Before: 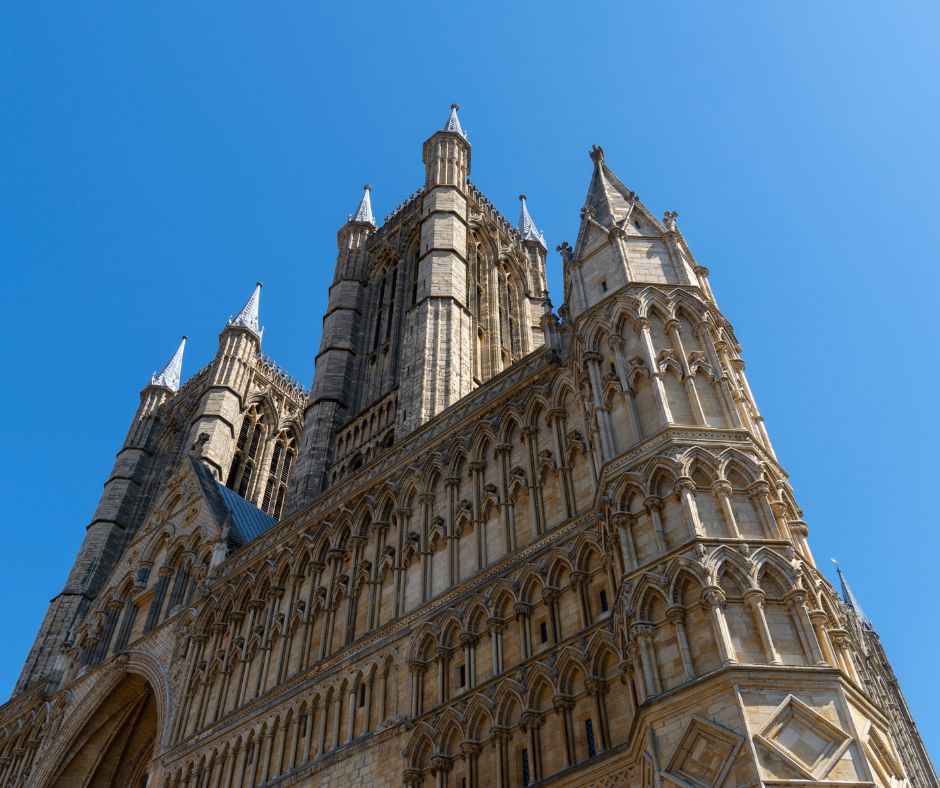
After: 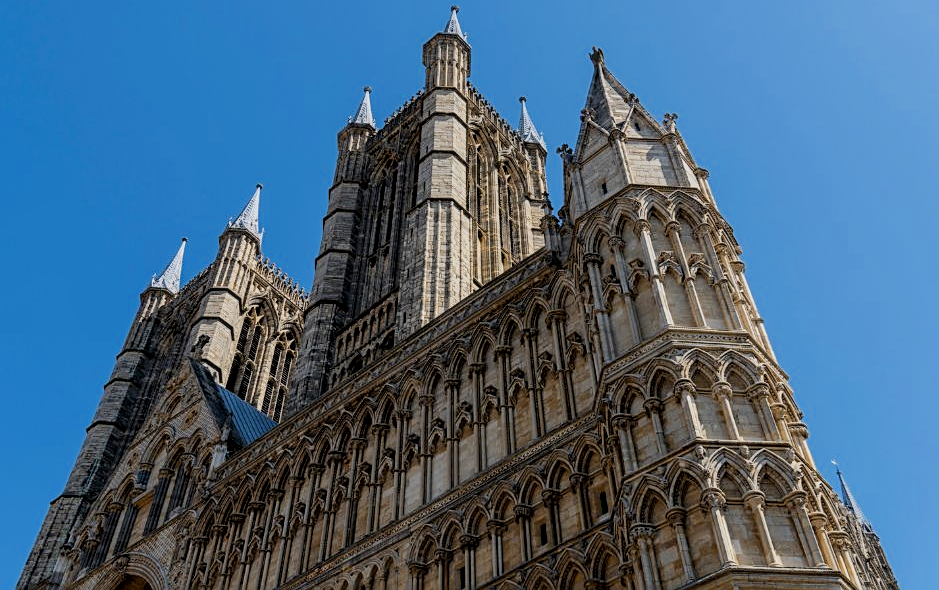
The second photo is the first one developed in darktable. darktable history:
local contrast: on, module defaults
crop and rotate: top 12.5%, bottom 12.5%
filmic rgb: black relative exposure -7.65 EV, white relative exposure 4.56 EV, hardness 3.61, color science v6 (2022)
sharpen: on, module defaults
